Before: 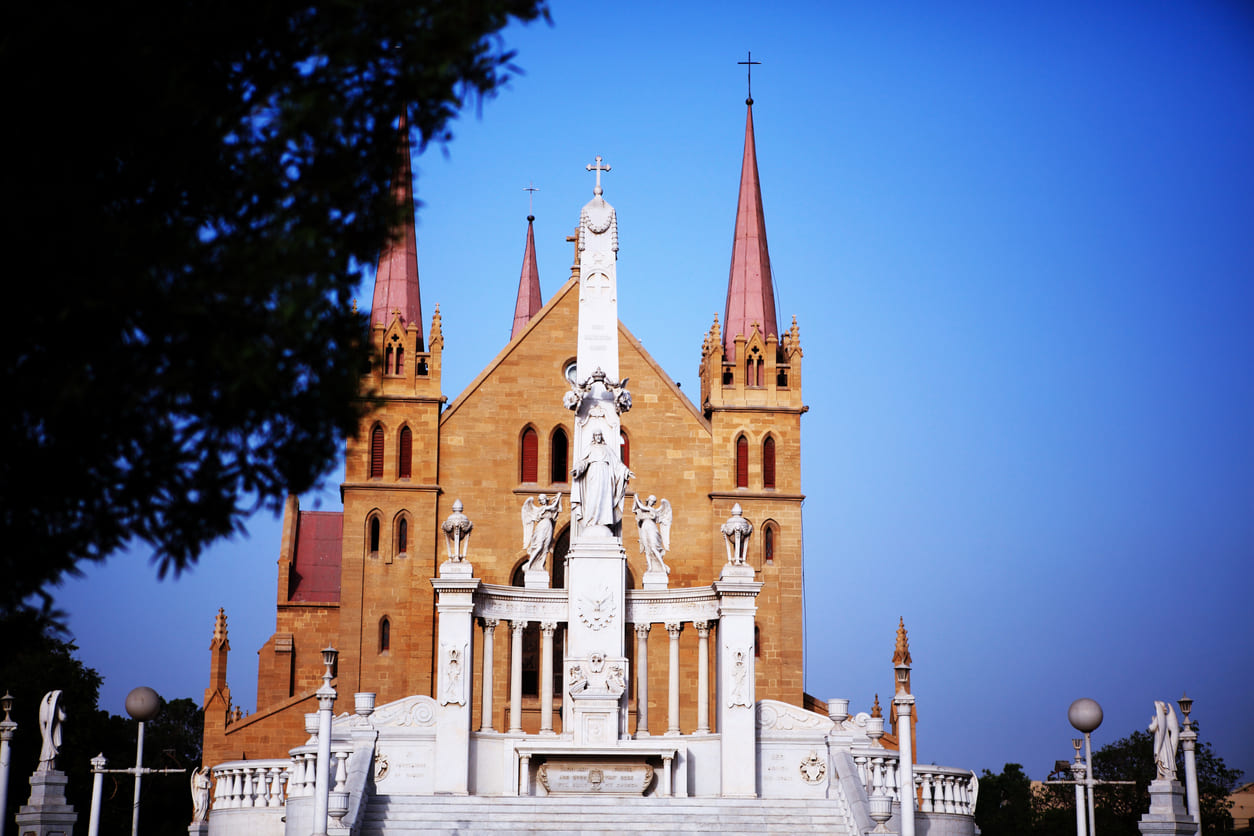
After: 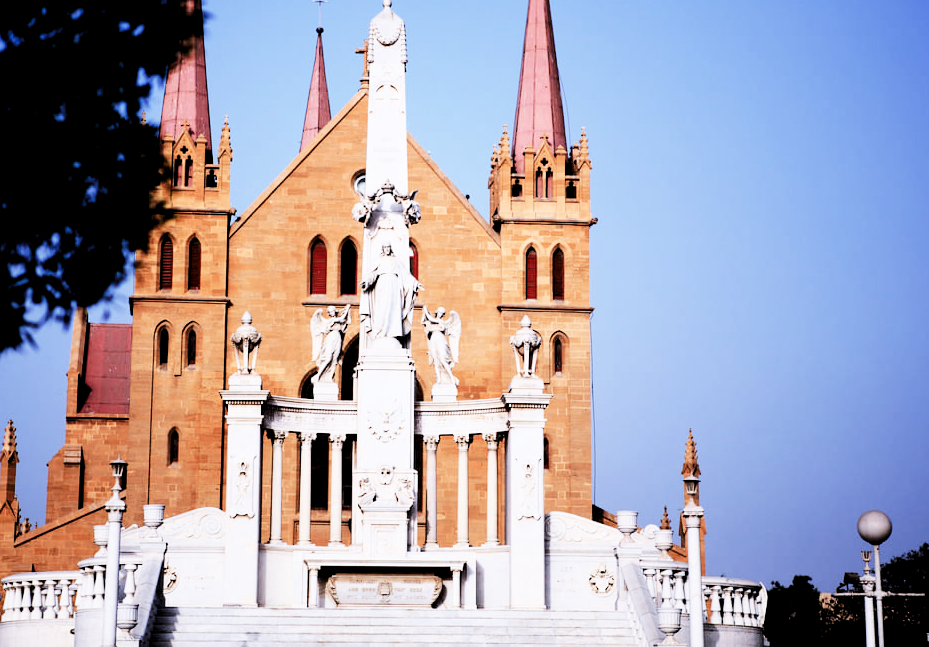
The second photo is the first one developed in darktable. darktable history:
contrast brightness saturation: brightness -0.086
filmic rgb: black relative exposure -7.65 EV, white relative exposure 4.56 EV, threshold 2.97 EV, hardness 3.61, enable highlight reconstruction true
crop: left 16.843%, top 22.53%, right 8.998%
exposure: black level correction -0.002, exposure 0.541 EV, compensate highlight preservation false
tone equalizer: -8 EV -1.06 EV, -7 EV -1.02 EV, -6 EV -0.833 EV, -5 EV -0.603 EV, -3 EV 0.56 EV, -2 EV 0.864 EV, -1 EV 1 EV, +0 EV 1.07 EV, edges refinement/feathering 500, mask exposure compensation -1.57 EV, preserve details no
levels: levels [0.026, 0.507, 0.987]
